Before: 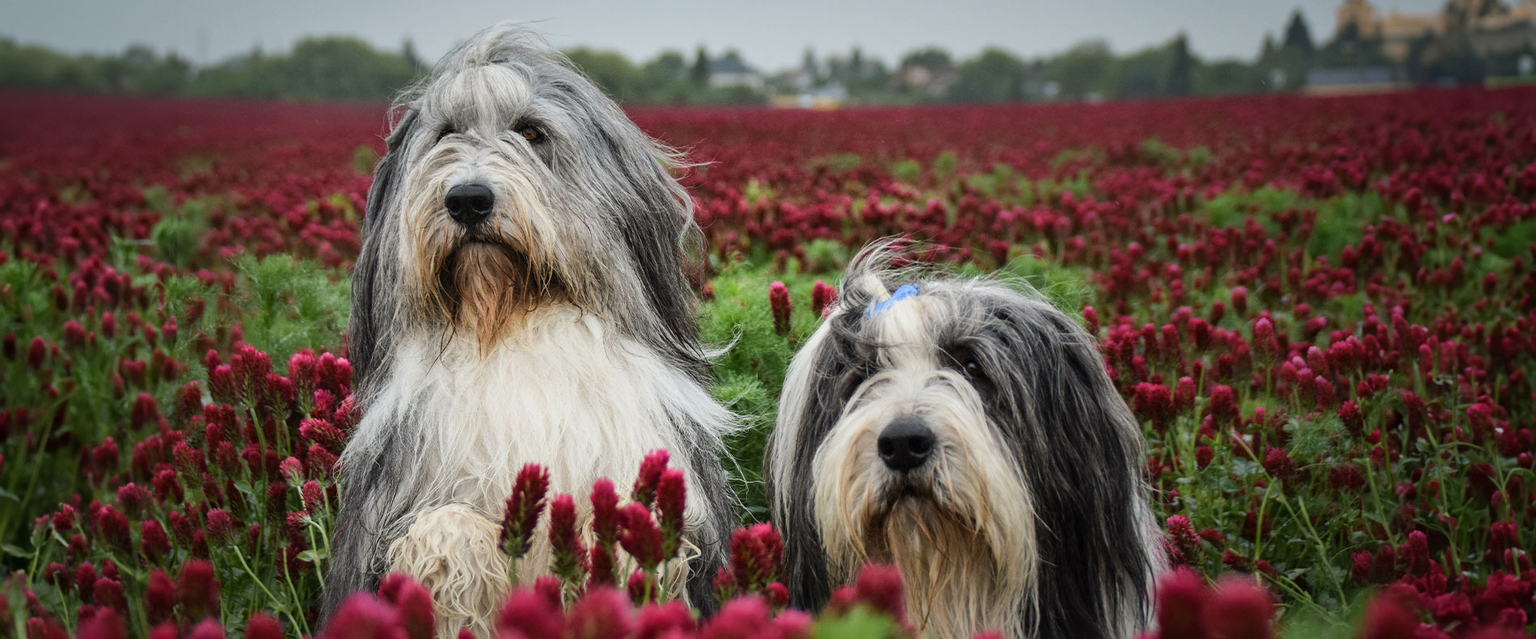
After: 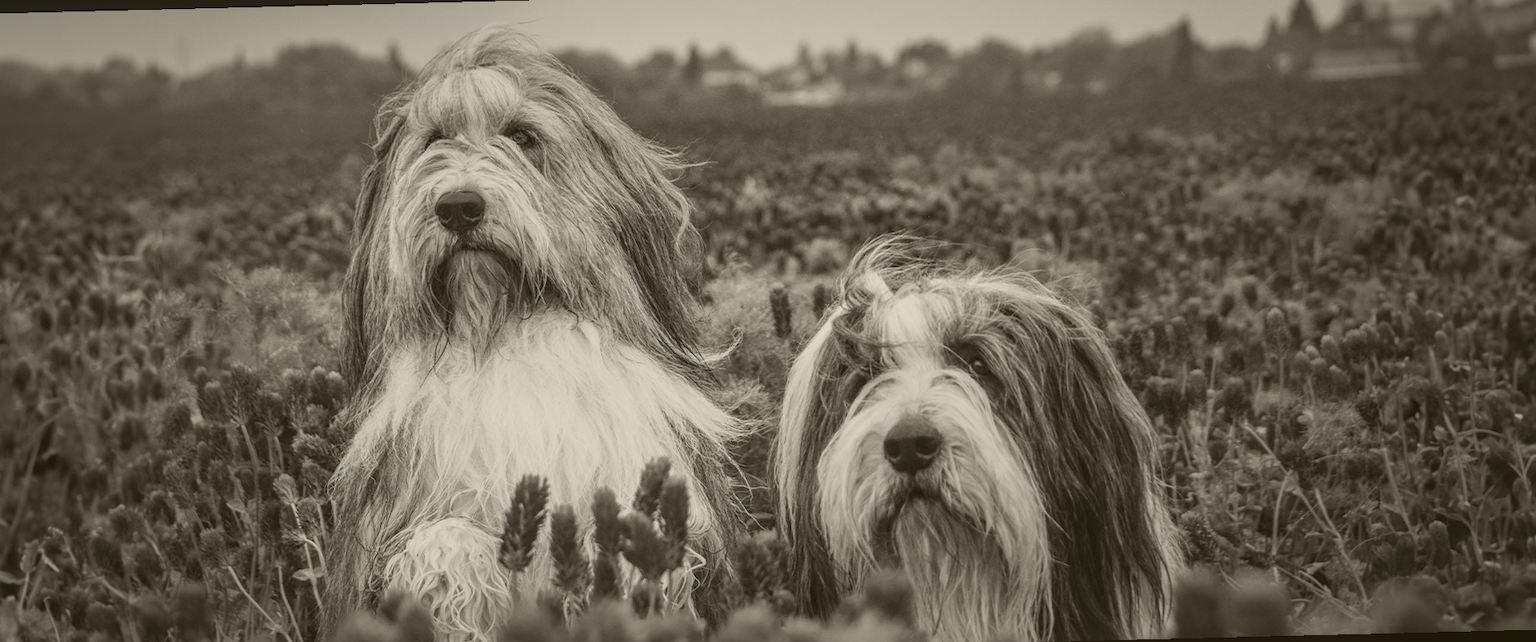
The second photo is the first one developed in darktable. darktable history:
rotate and perspective: rotation -1.42°, crop left 0.016, crop right 0.984, crop top 0.035, crop bottom 0.965
white balance: emerald 1
local contrast: on, module defaults
exposure: black level correction 0.001, exposure 1.129 EV, compensate exposure bias true, compensate highlight preservation false
colorize: hue 41.44°, saturation 22%, source mix 60%, lightness 10.61%
